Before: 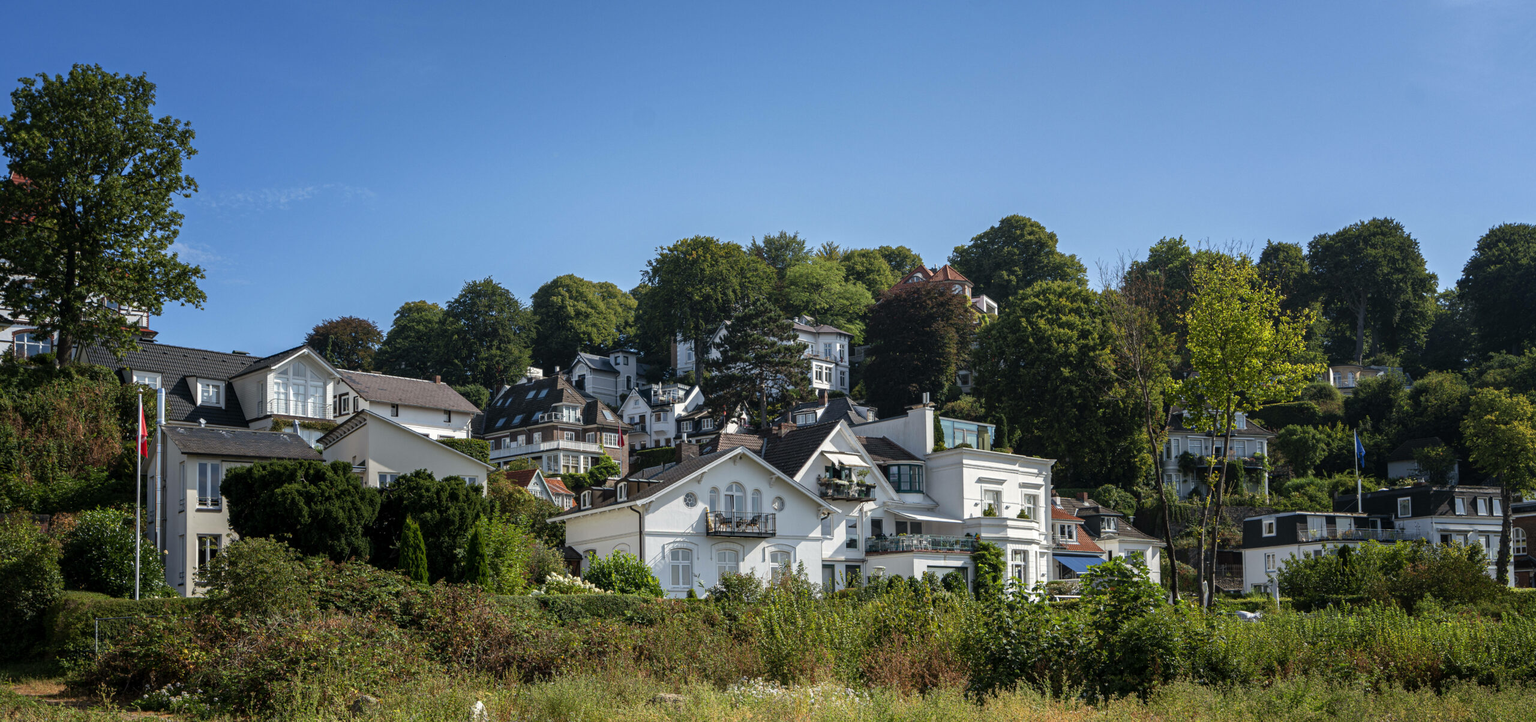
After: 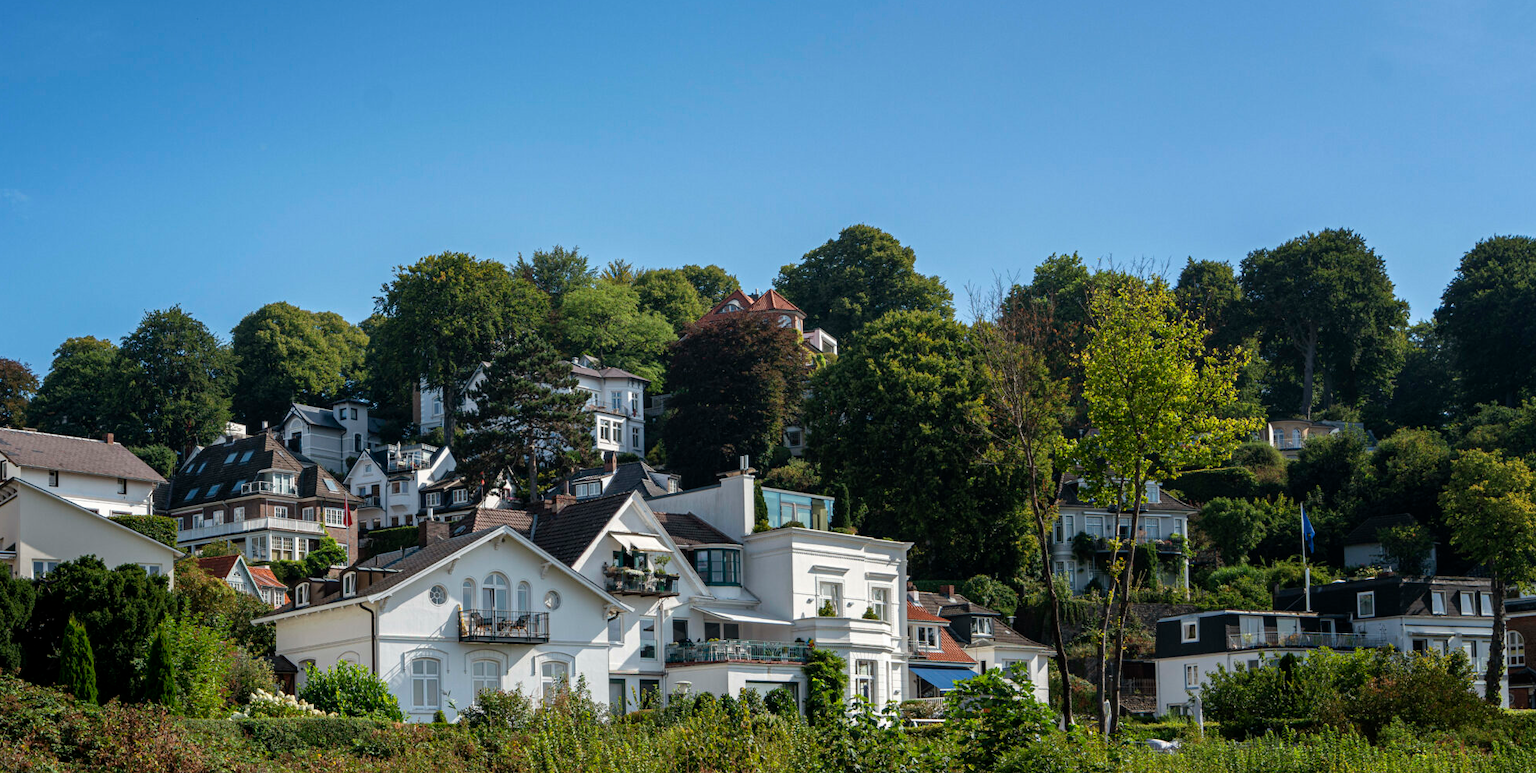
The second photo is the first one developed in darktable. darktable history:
crop: left 23.014%, top 5.847%, bottom 11.681%
